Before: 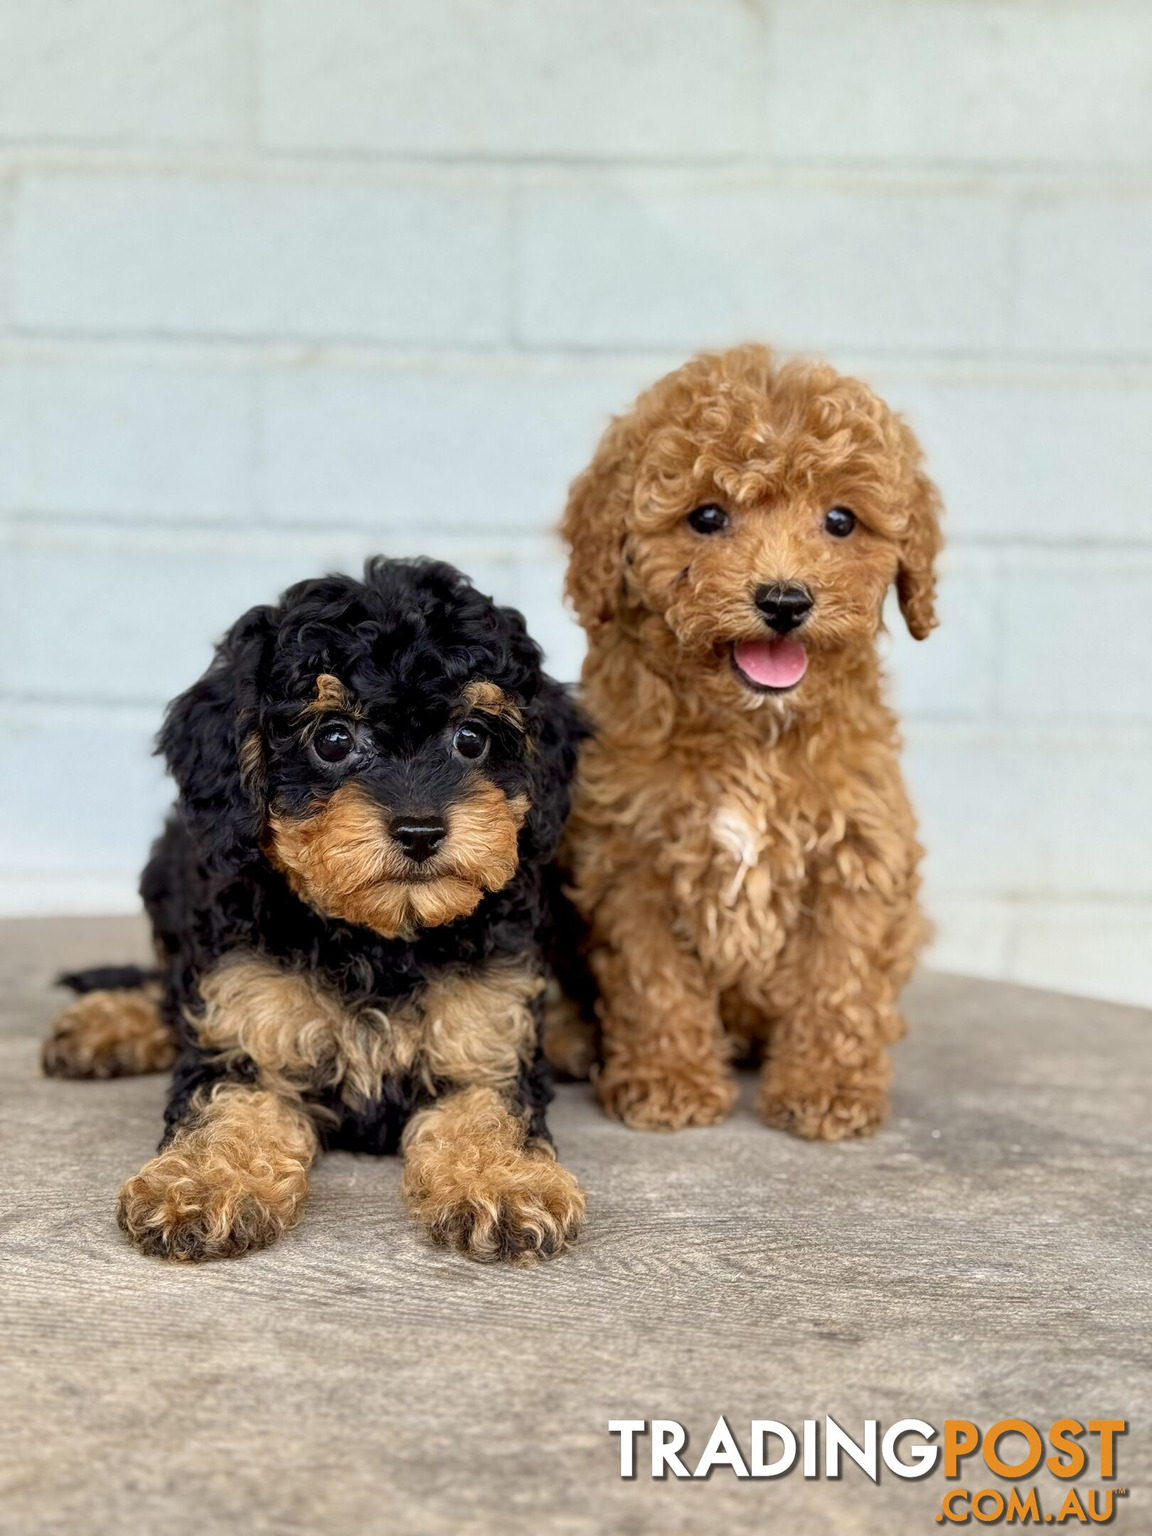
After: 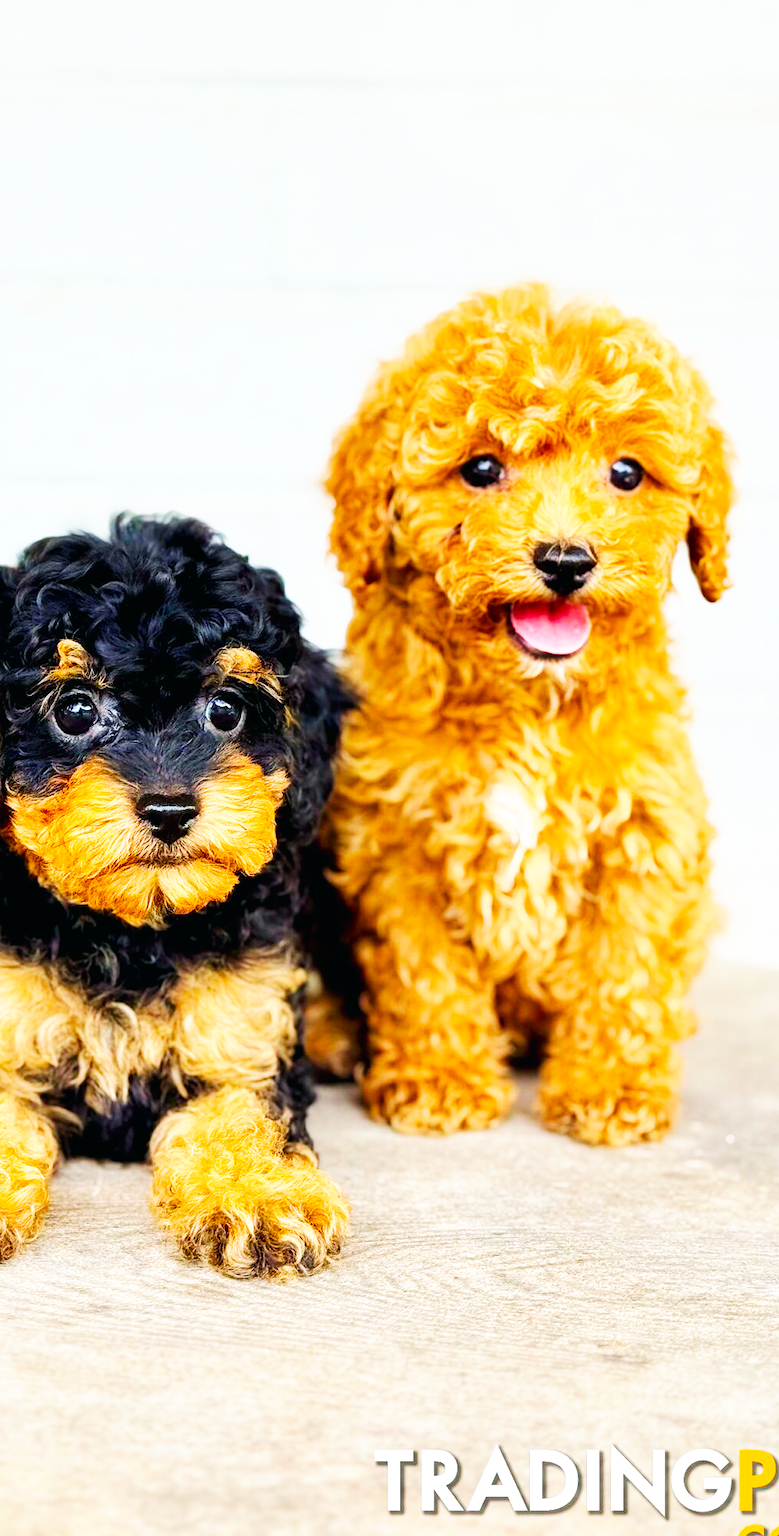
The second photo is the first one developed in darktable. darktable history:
base curve: curves: ch0 [(0, 0) (0.007, 0.004) (0.027, 0.03) (0.046, 0.07) (0.207, 0.54) (0.442, 0.872) (0.673, 0.972) (1, 1)], preserve colors none
crop and rotate: left 22.918%, top 5.629%, right 14.711%, bottom 2.247%
color balance rgb: perceptual saturation grading › global saturation 25%, perceptual brilliance grading › mid-tones 10%, perceptual brilliance grading › shadows 15%, global vibrance 20%
color balance: mode lift, gamma, gain (sRGB), lift [1, 1, 1.022, 1.026]
